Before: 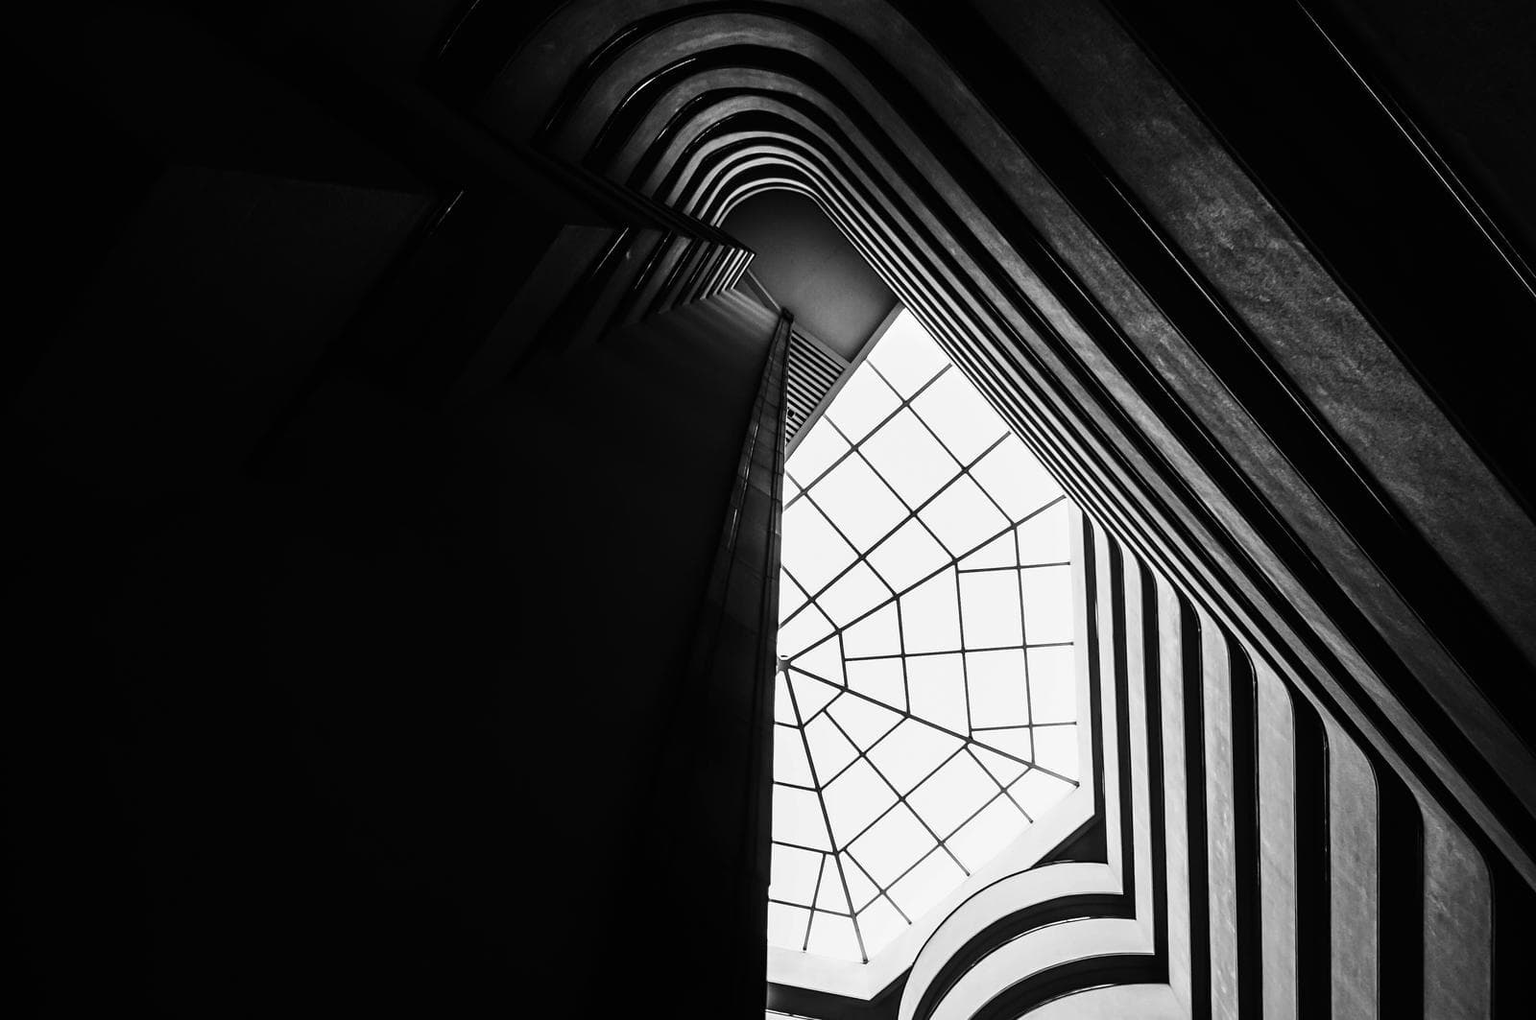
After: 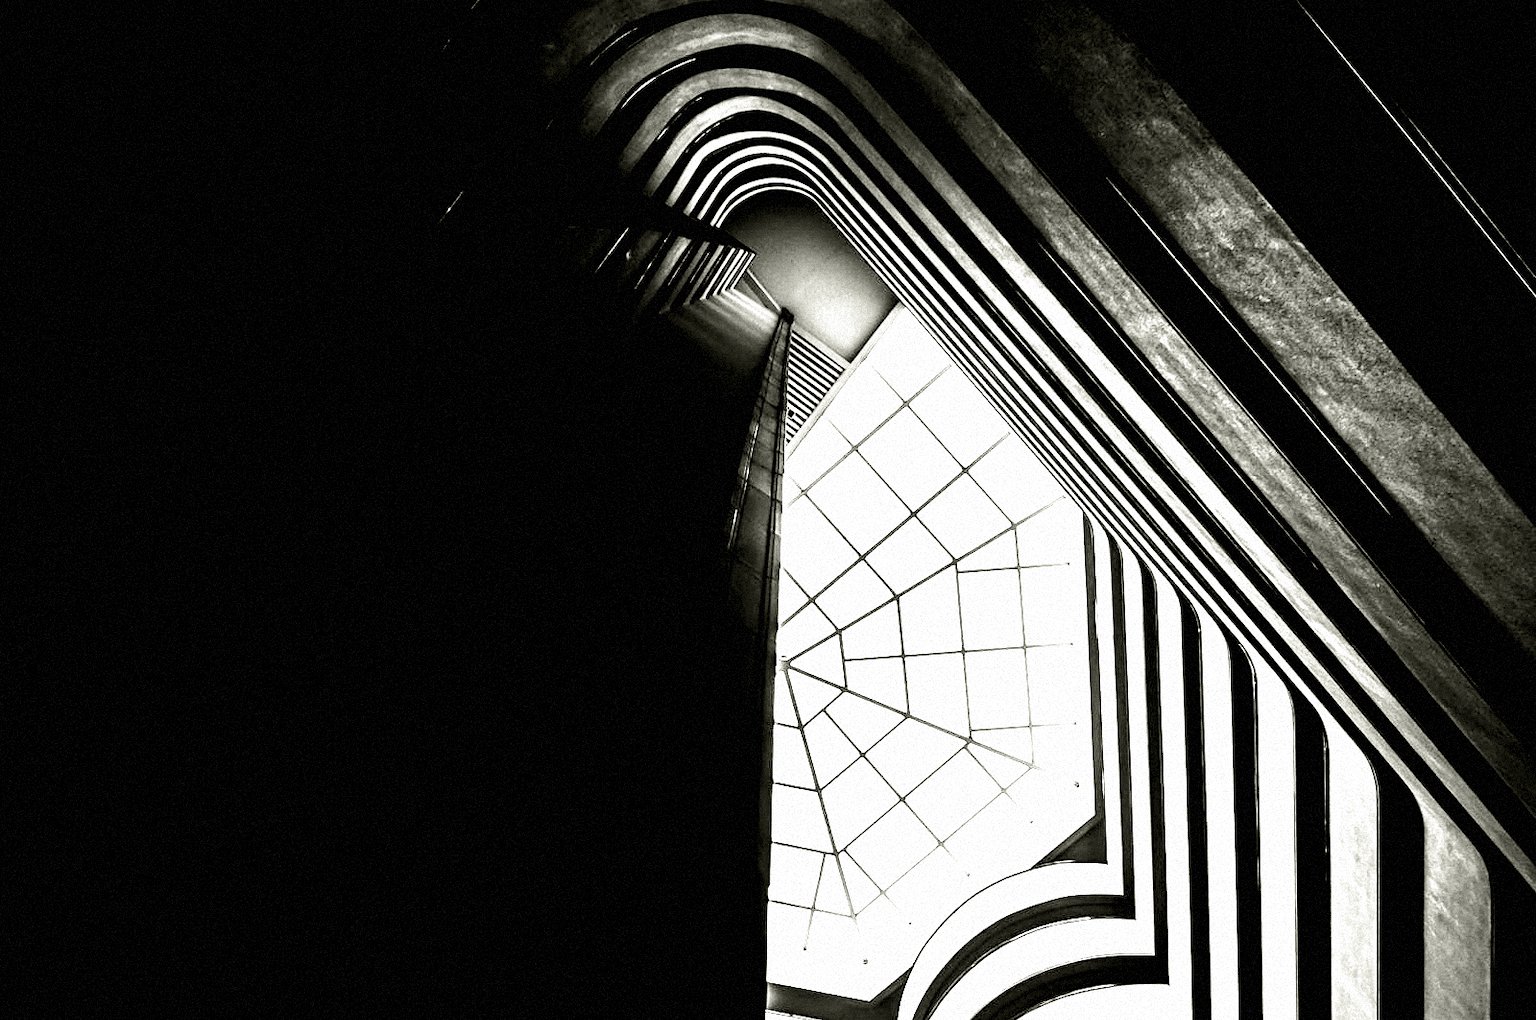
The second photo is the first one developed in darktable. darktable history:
grain: mid-tones bias 0%
exposure: black level correction 0.005, exposure 2.084 EV, compensate highlight preservation false
tone equalizer: -8 EV -0.417 EV, -7 EV -0.389 EV, -6 EV -0.333 EV, -5 EV -0.222 EV, -3 EV 0.222 EV, -2 EV 0.333 EV, -1 EV 0.389 EV, +0 EV 0.417 EV, edges refinement/feathering 500, mask exposure compensation -1.57 EV, preserve details no
filmic rgb: black relative exposure -12 EV, white relative exposure 2.8 EV, threshold 3 EV, target black luminance 0%, hardness 8.06, latitude 70.41%, contrast 1.14, highlights saturation mix 10%, shadows ↔ highlights balance -0.388%, color science v4 (2020), iterations of high-quality reconstruction 10, contrast in shadows soft, contrast in highlights soft, enable highlight reconstruction true
color balance: mode lift, gamma, gain (sRGB), lift [1.04, 1, 1, 0.97], gamma [1.01, 1, 1, 0.97], gain [0.96, 1, 1, 0.97]
